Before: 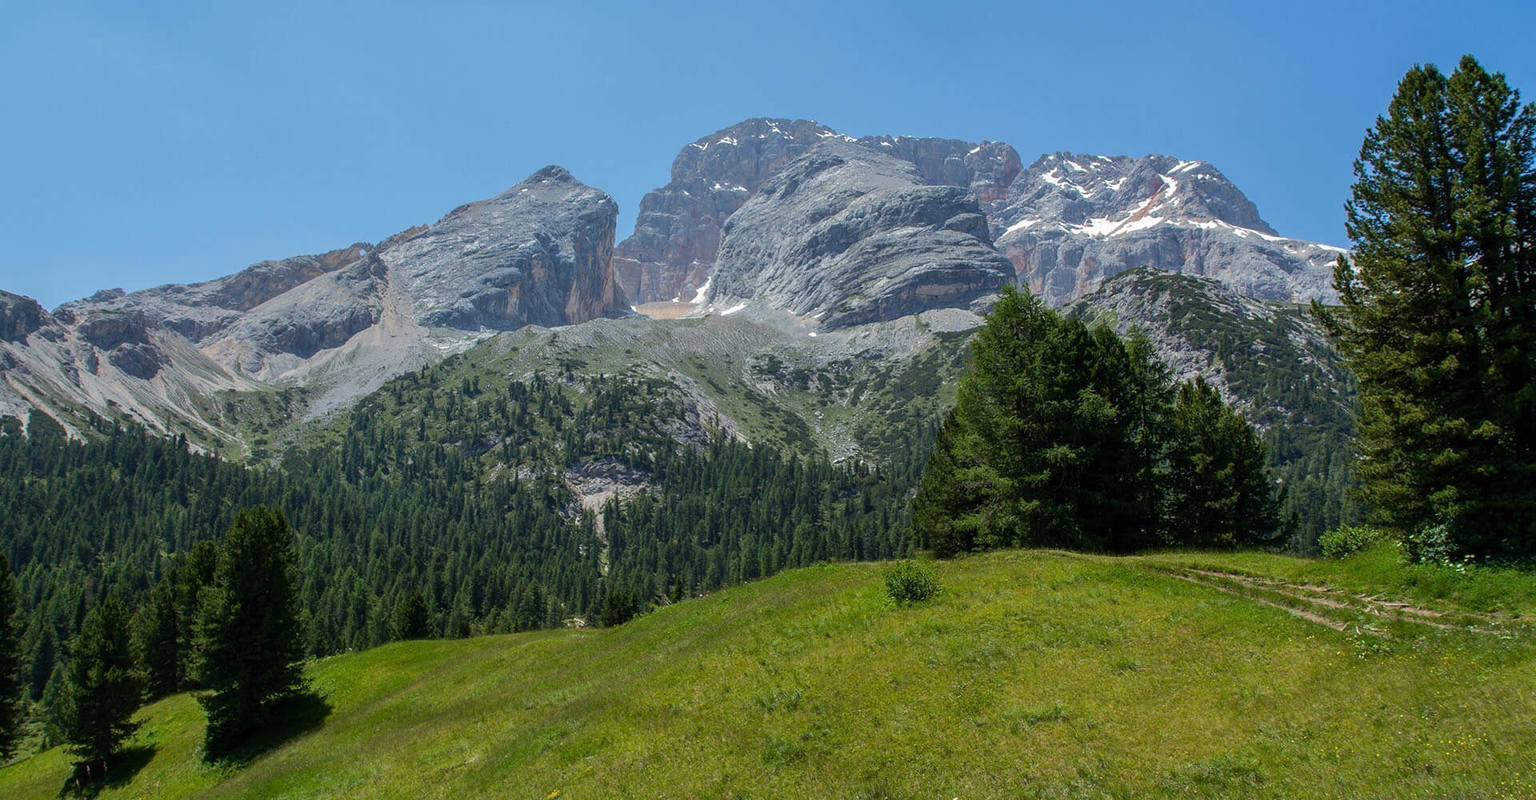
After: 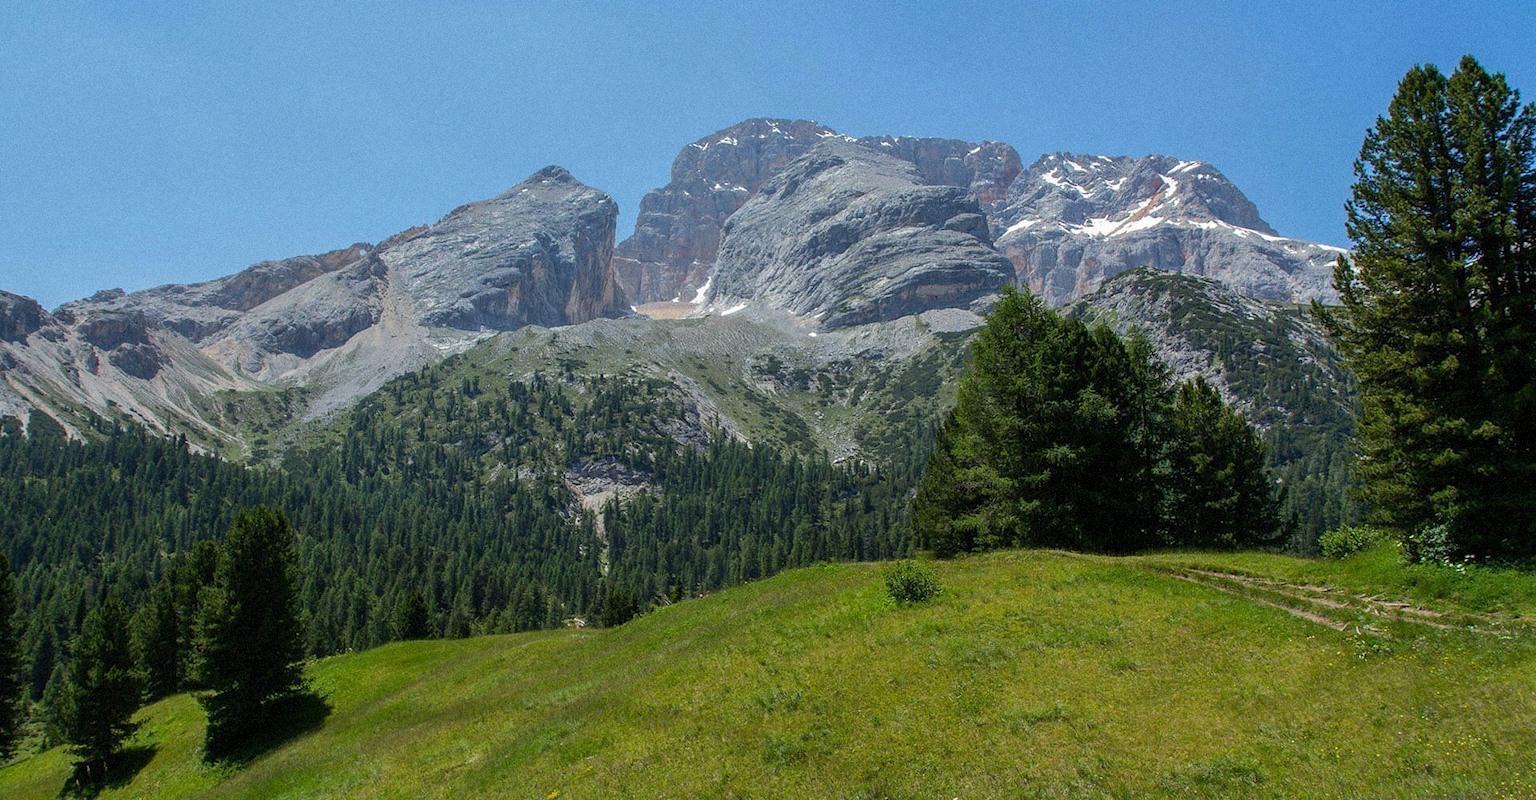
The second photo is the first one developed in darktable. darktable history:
tone equalizer: on, module defaults
grain: mid-tones bias 0%
